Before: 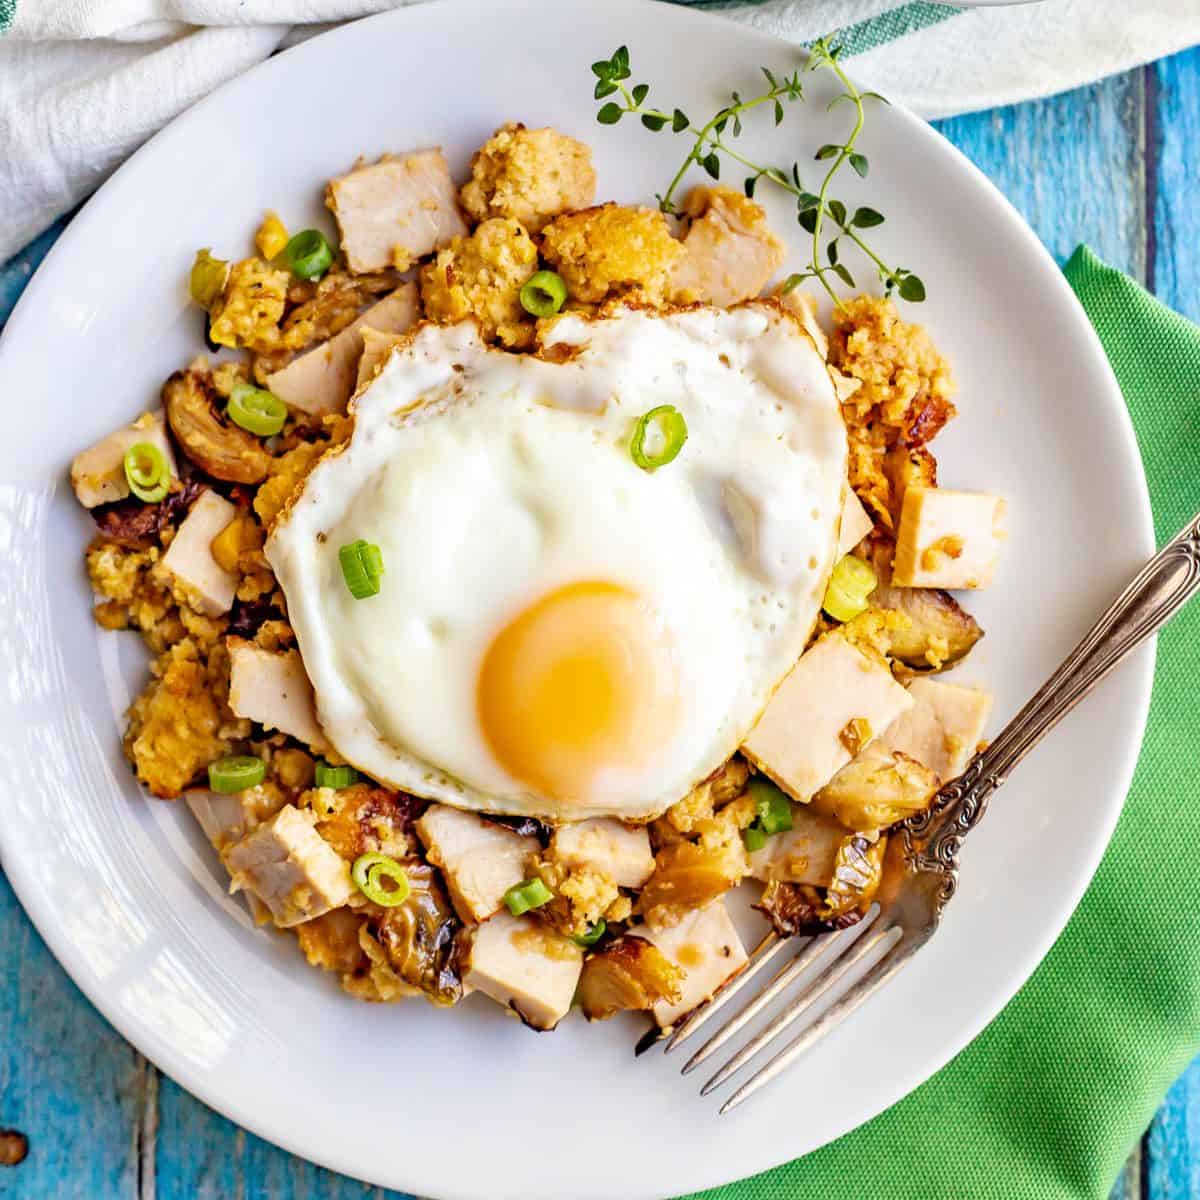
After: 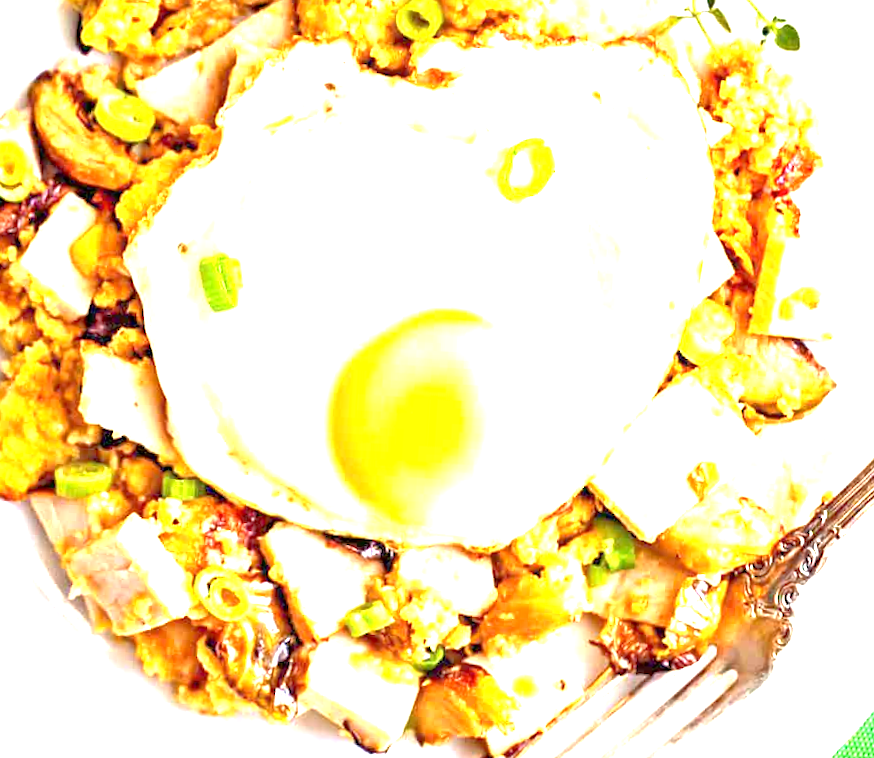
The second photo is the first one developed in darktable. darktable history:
tone equalizer: -7 EV 0.15 EV, -6 EV 0.6 EV, -5 EV 1.15 EV, -4 EV 1.33 EV, -3 EV 1.15 EV, -2 EV 0.6 EV, -1 EV 0.15 EV, mask exposure compensation -0.5 EV
exposure: exposure 2 EV, compensate exposure bias true, compensate highlight preservation false
rotate and perspective: rotation 0.174°, lens shift (vertical) 0.013, lens shift (horizontal) 0.019, shear 0.001, automatic cropping original format, crop left 0.007, crop right 0.991, crop top 0.016, crop bottom 0.997
crop and rotate: angle -3.37°, left 9.79%, top 20.73%, right 12.42%, bottom 11.82%
